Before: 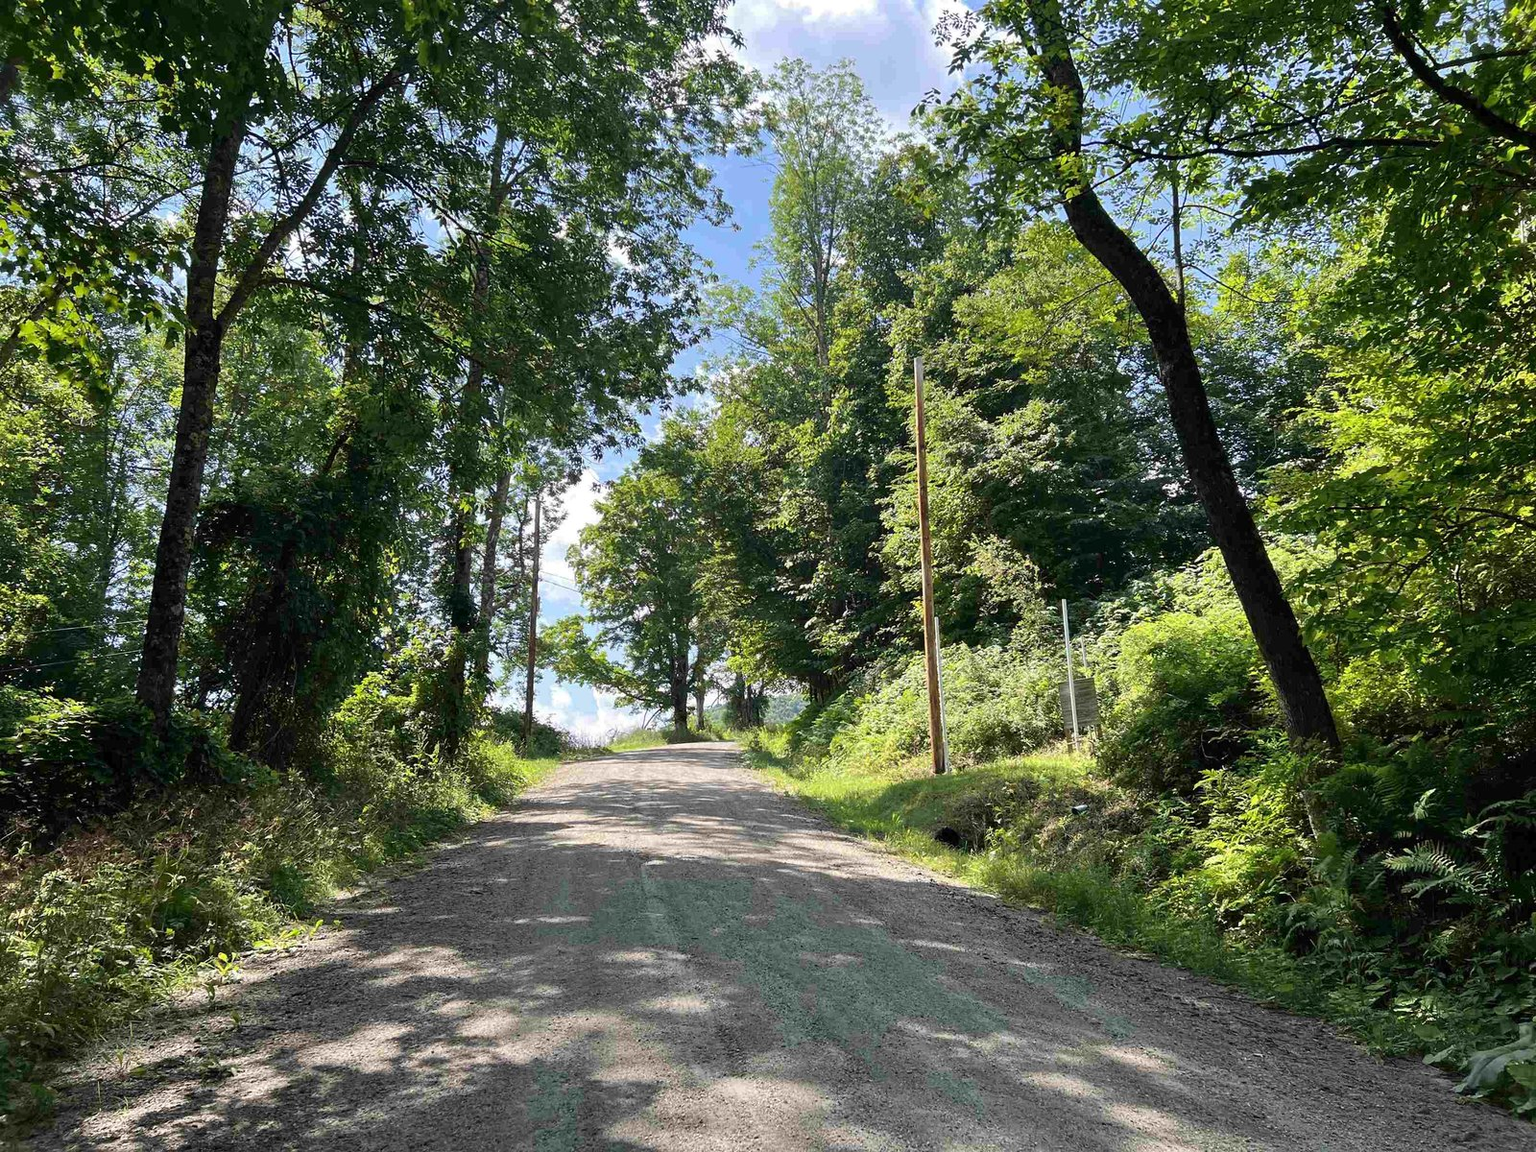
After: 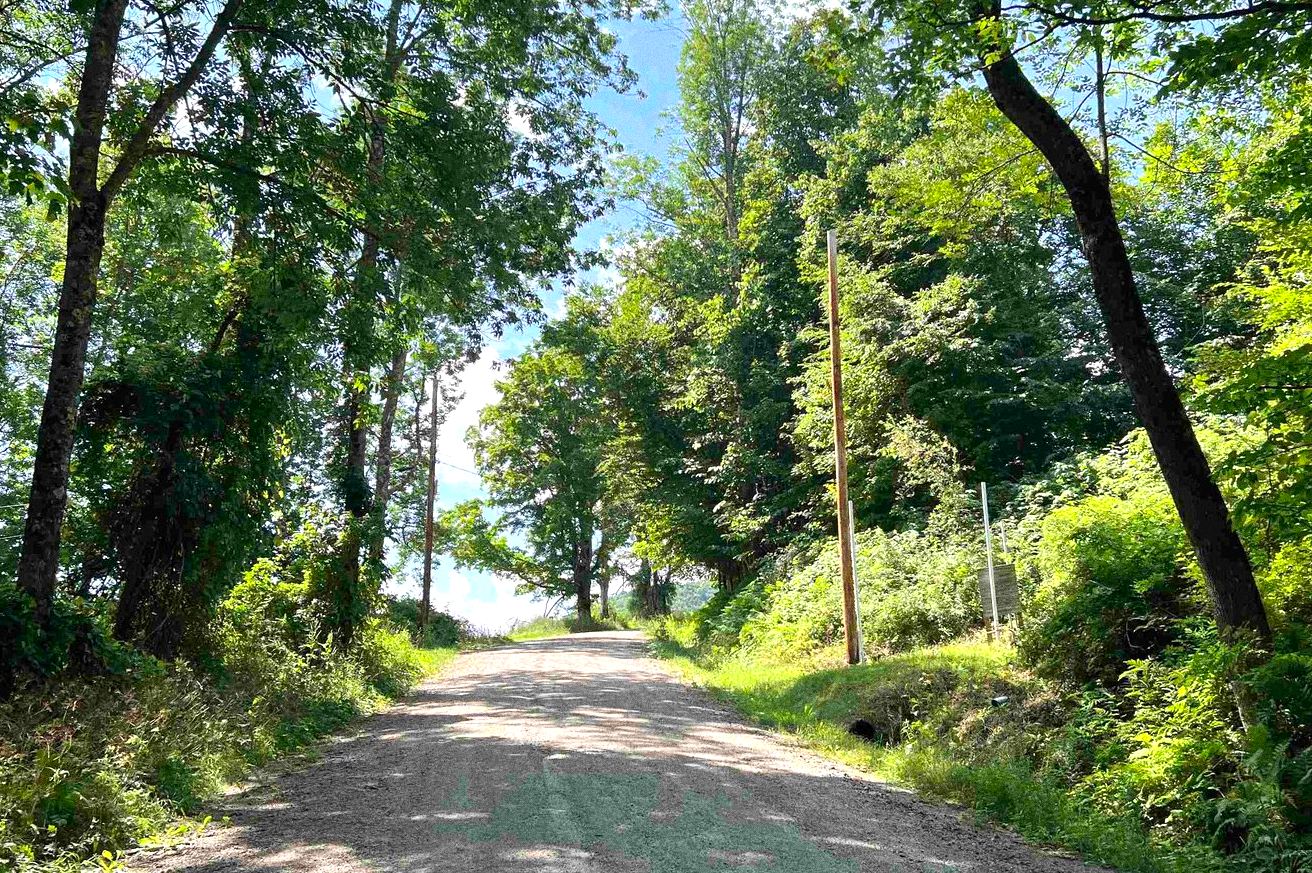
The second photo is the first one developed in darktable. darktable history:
crop: left 7.856%, top 11.836%, right 10.12%, bottom 15.387%
grain: coarseness 0.09 ISO, strength 40%
exposure: black level correction 0.001, exposure 0.5 EV, compensate exposure bias true, compensate highlight preservation false
